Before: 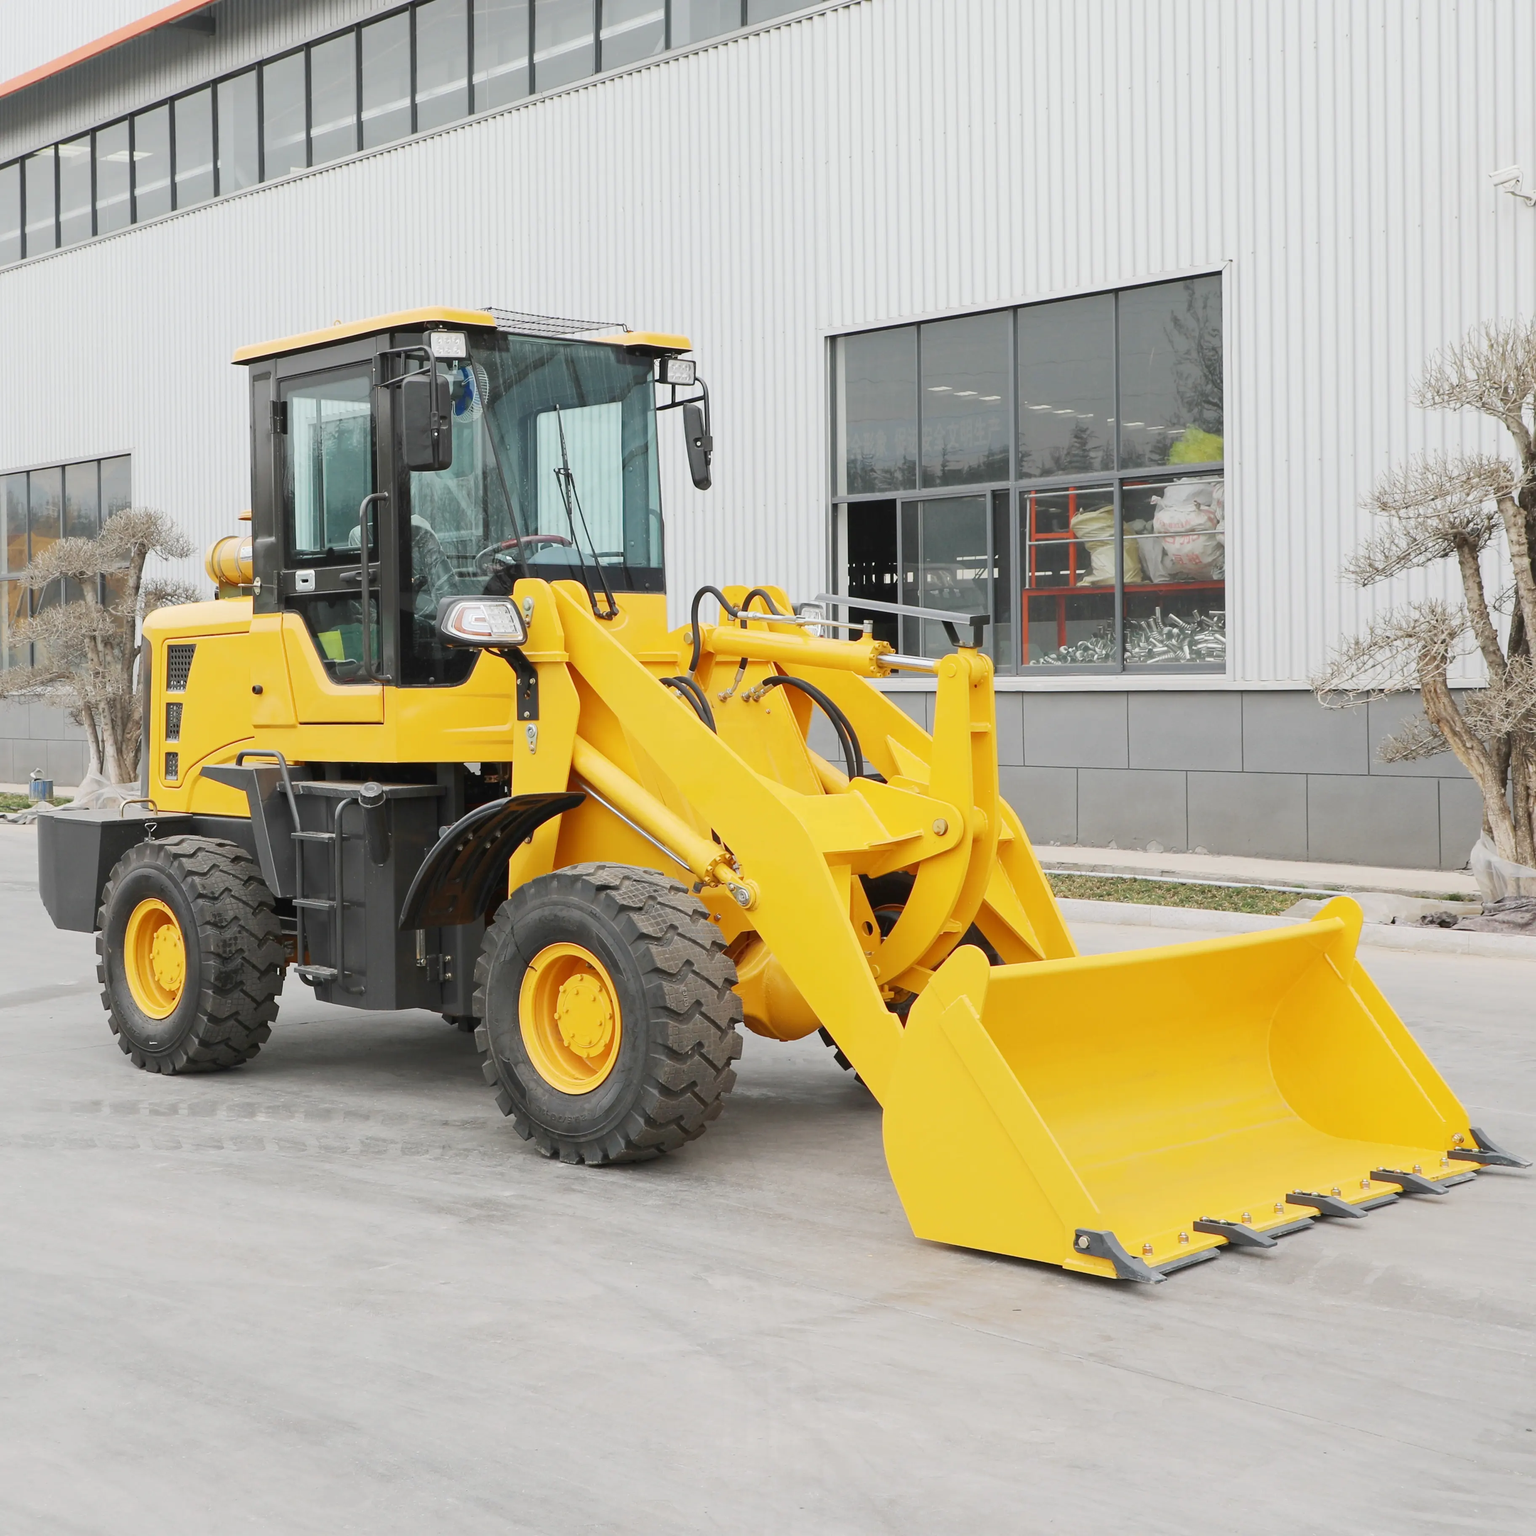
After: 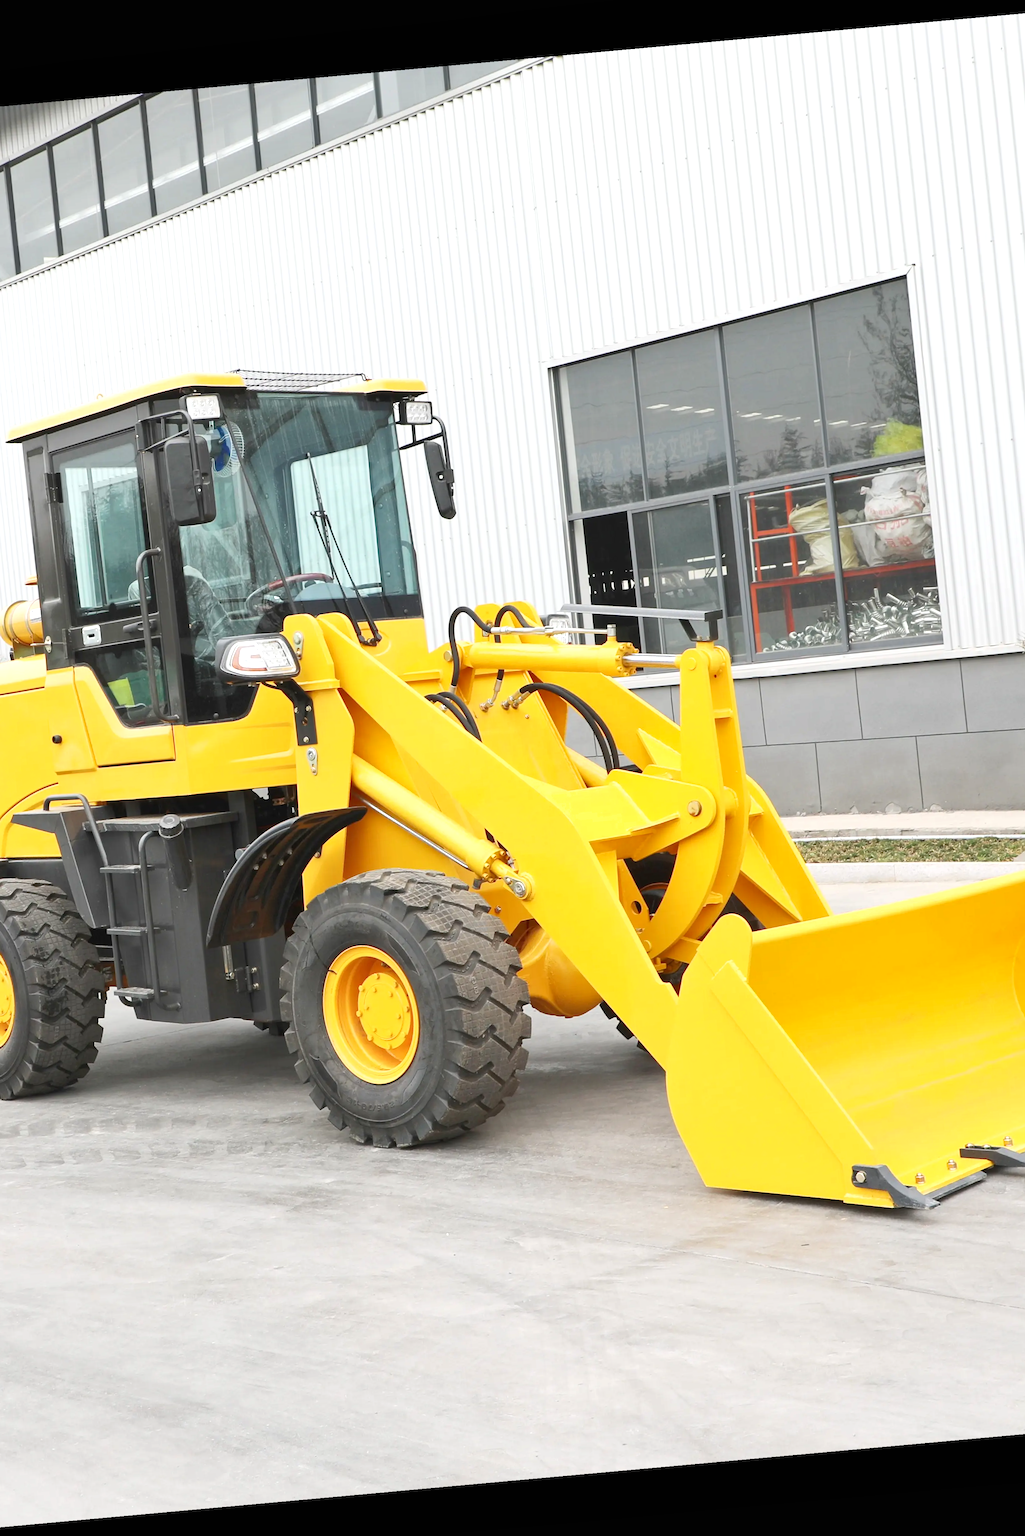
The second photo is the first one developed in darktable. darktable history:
exposure: black level correction 0, exposure 0.5 EV, compensate exposure bias true, compensate highlight preservation false
rotate and perspective: rotation -5.2°, automatic cropping off
crop and rotate: left 15.446%, right 17.836%
shadows and highlights: shadows 37.27, highlights -28.18, soften with gaussian
